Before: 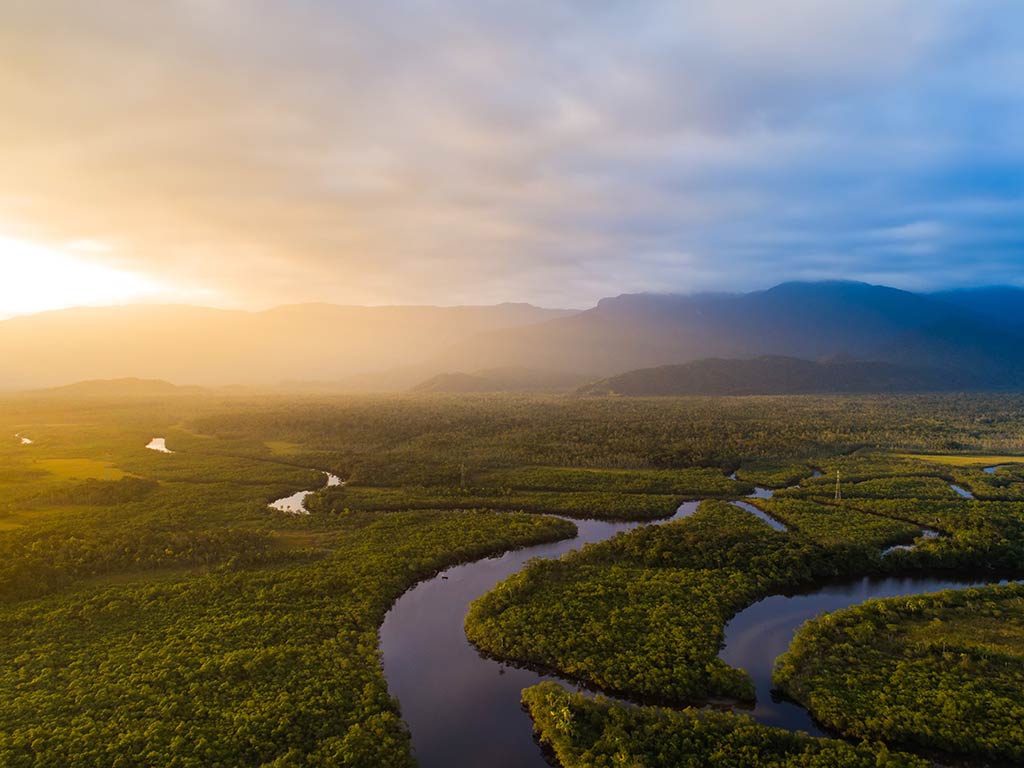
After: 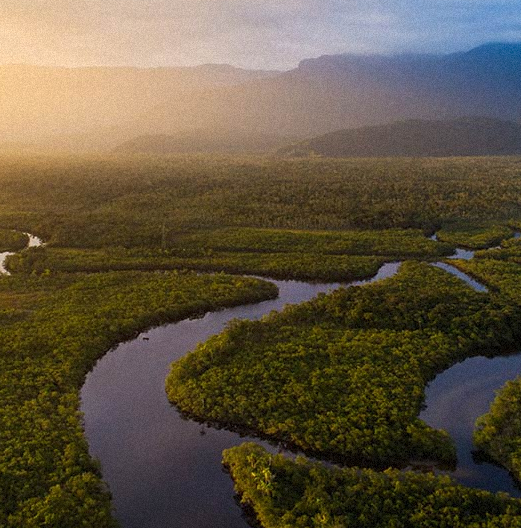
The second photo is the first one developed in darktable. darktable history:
crop and rotate: left 29.237%, top 31.152%, right 19.807%
grain: mid-tones bias 0%
